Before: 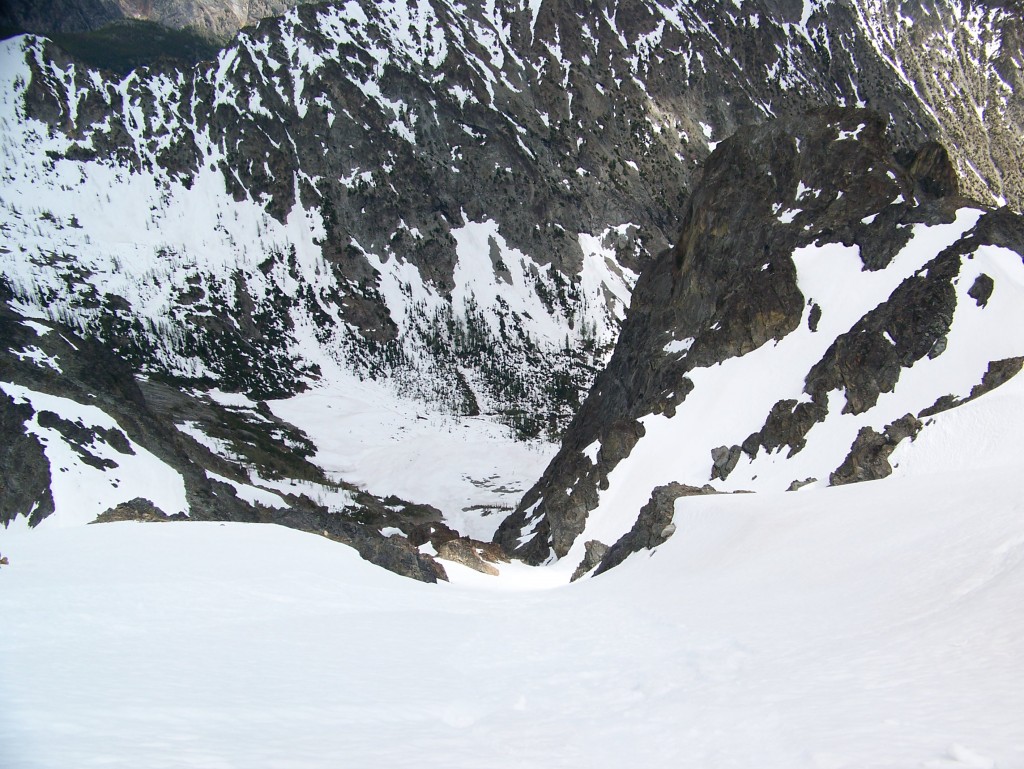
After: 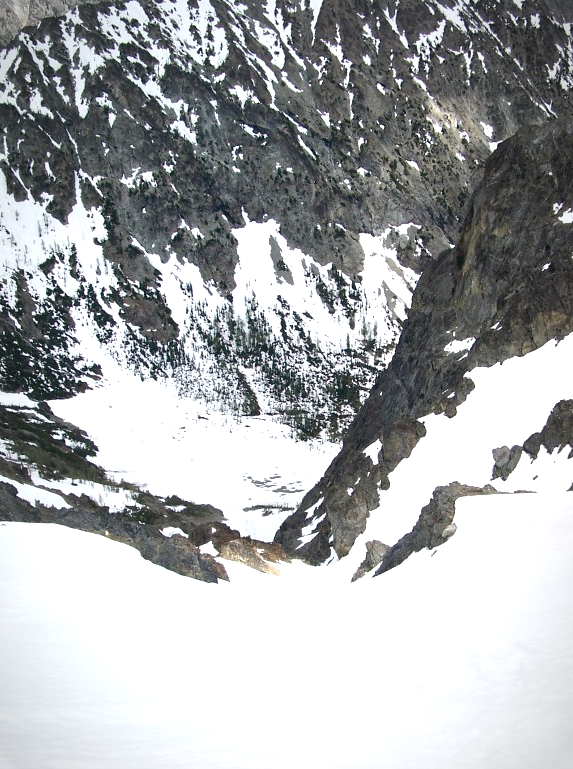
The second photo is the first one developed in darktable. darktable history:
exposure: black level correction 0.001, exposure 0.675 EV, compensate highlight preservation false
vignetting: fall-off start 67.61%, fall-off radius 68.28%, automatic ratio true
crop: left 21.484%, right 22.462%
local contrast: mode bilateral grid, contrast 21, coarseness 51, detail 141%, midtone range 0.2
